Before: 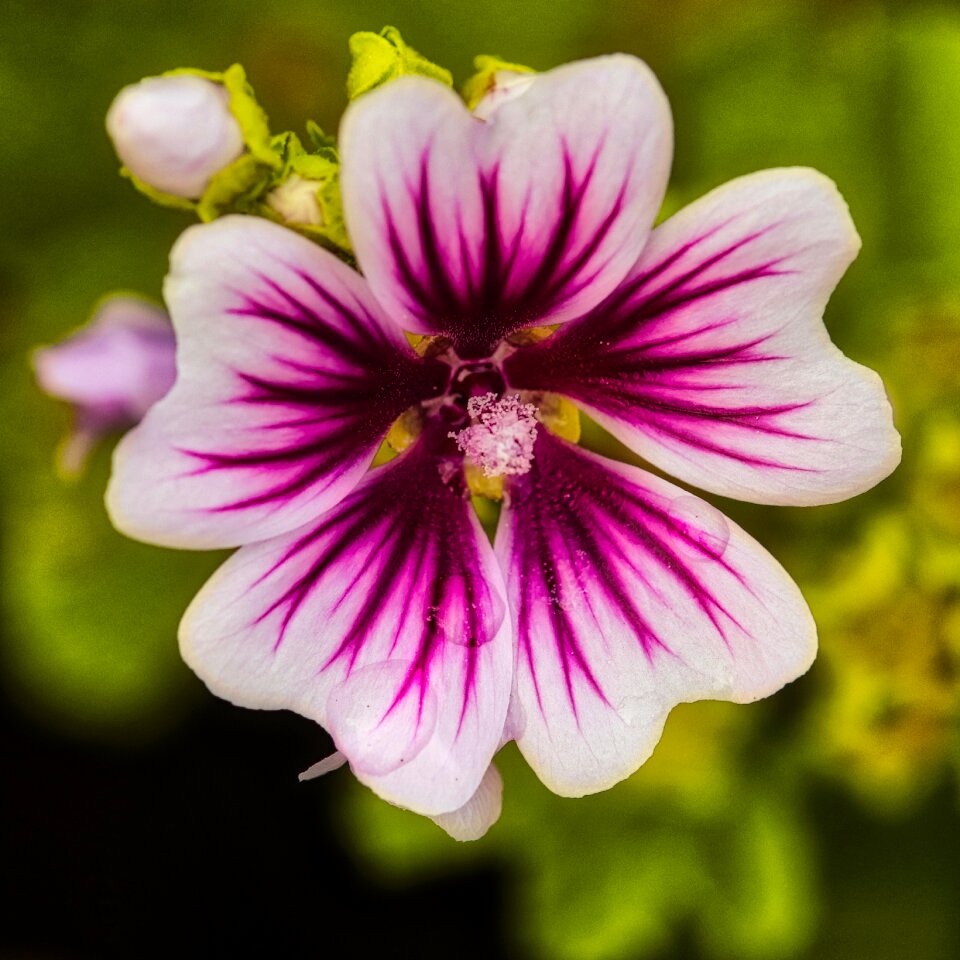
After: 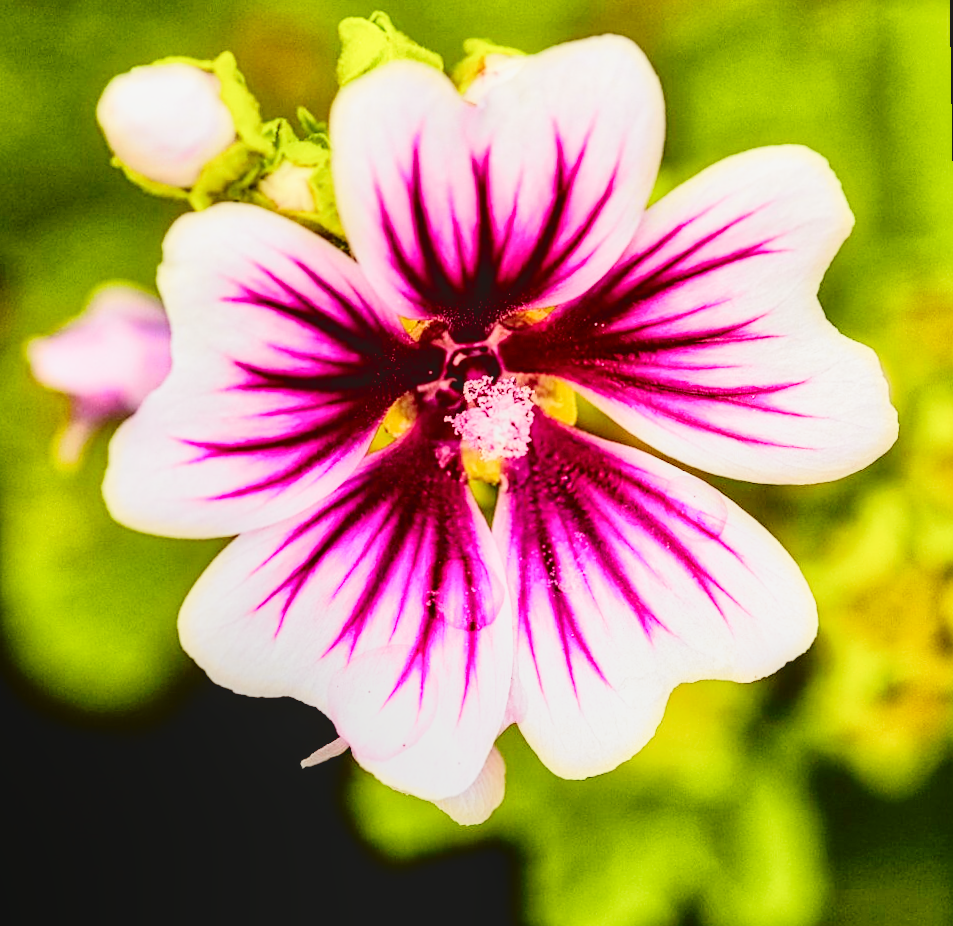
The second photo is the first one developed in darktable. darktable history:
exposure: black level correction 0.001, exposure 0.14 EV, compensate highlight preservation false
rotate and perspective: rotation -1°, crop left 0.011, crop right 0.989, crop top 0.025, crop bottom 0.975
local contrast: detail 110%
sharpen: amount 0.2
base curve: curves: ch0 [(0, 0) (0.008, 0.007) (0.022, 0.029) (0.048, 0.089) (0.092, 0.197) (0.191, 0.399) (0.275, 0.534) (0.357, 0.65) (0.477, 0.78) (0.542, 0.833) (0.799, 0.973) (1, 1)], preserve colors none
tone curve: curves: ch0 [(0.003, 0.029) (0.037, 0.036) (0.149, 0.117) (0.297, 0.318) (0.422, 0.474) (0.531, 0.6) (0.743, 0.809) (0.877, 0.901) (1, 0.98)]; ch1 [(0, 0) (0.305, 0.325) (0.453, 0.437) (0.482, 0.479) (0.501, 0.5) (0.506, 0.503) (0.567, 0.572) (0.605, 0.608) (0.668, 0.69) (1, 1)]; ch2 [(0, 0) (0.313, 0.306) (0.4, 0.399) (0.45, 0.48) (0.499, 0.502) (0.512, 0.523) (0.57, 0.595) (0.653, 0.662) (1, 1)], color space Lab, independent channels, preserve colors none
